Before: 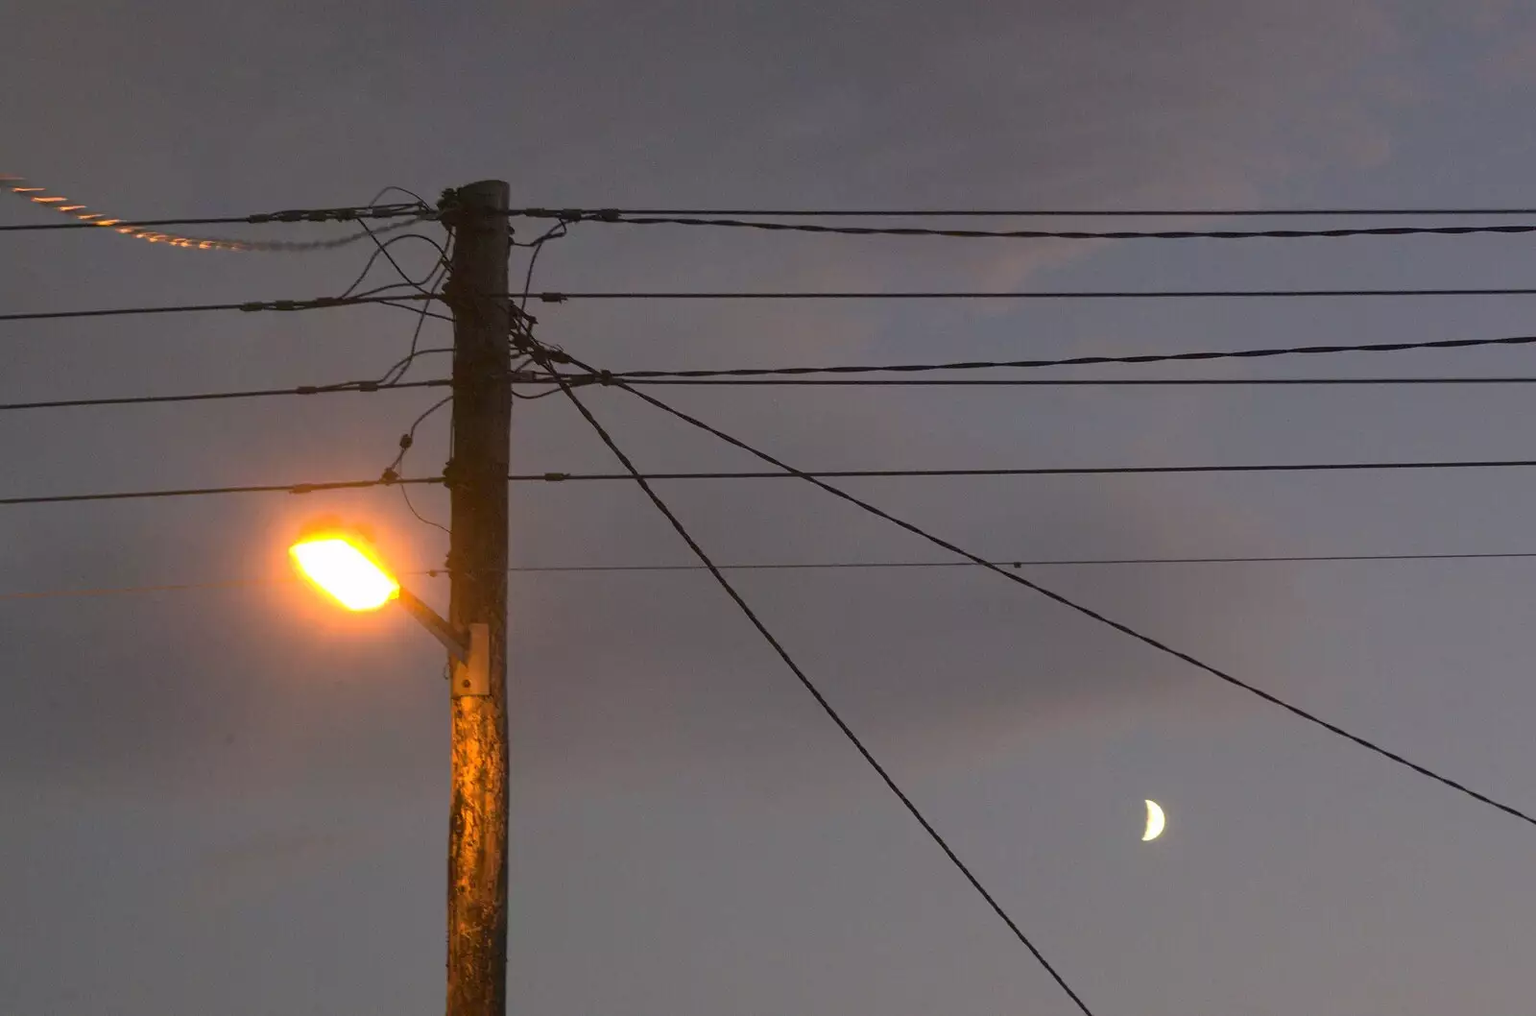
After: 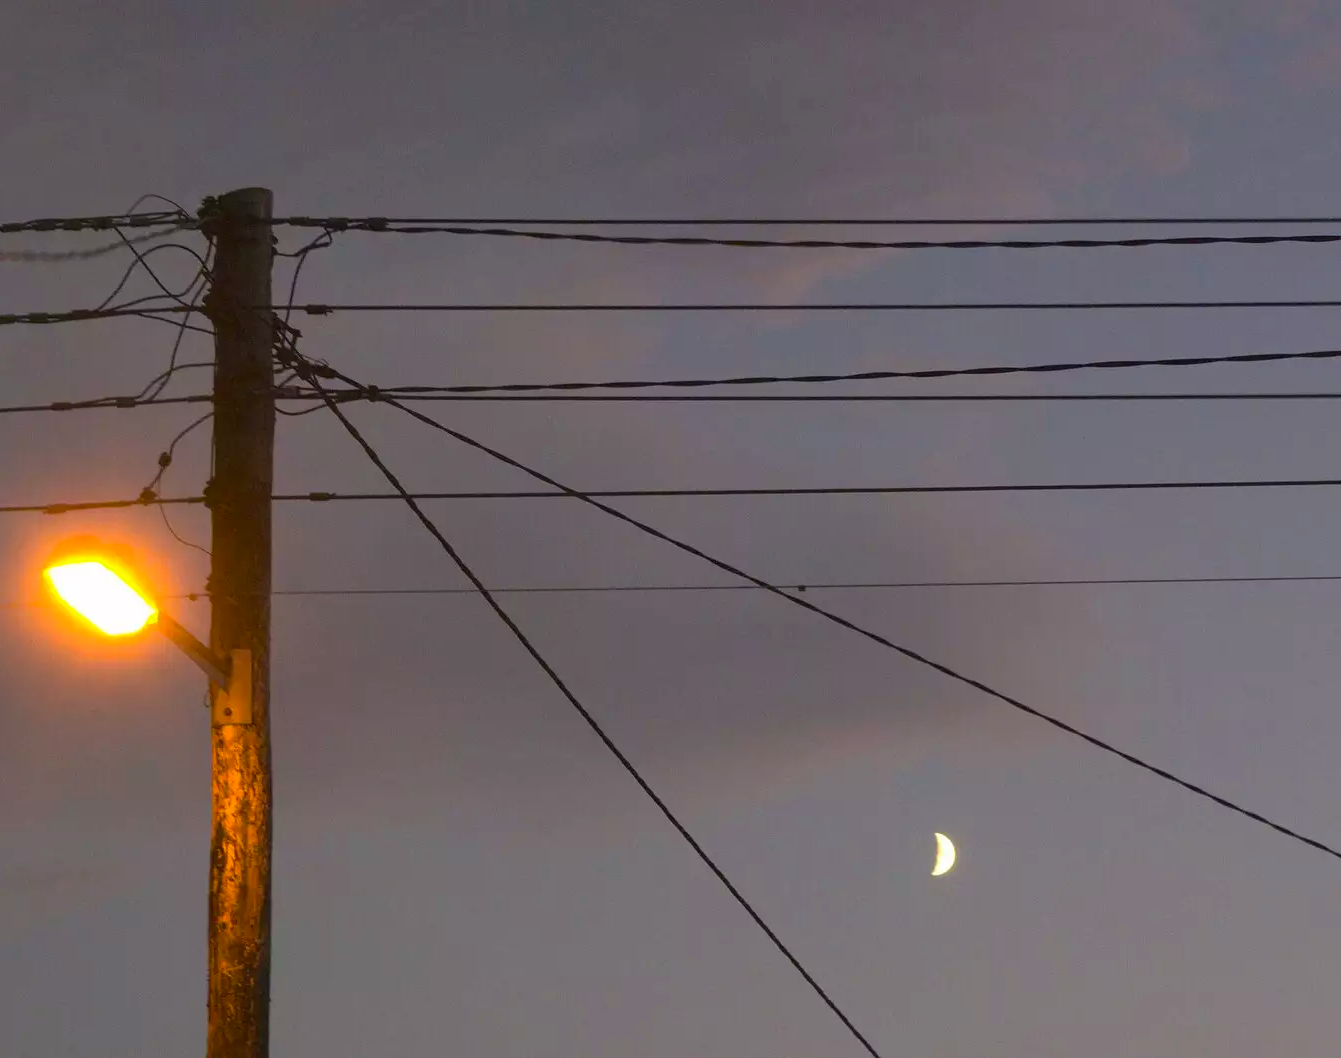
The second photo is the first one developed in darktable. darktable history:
color balance rgb: perceptual saturation grading › global saturation 20%, global vibrance 20%
crop: left 16.145%
